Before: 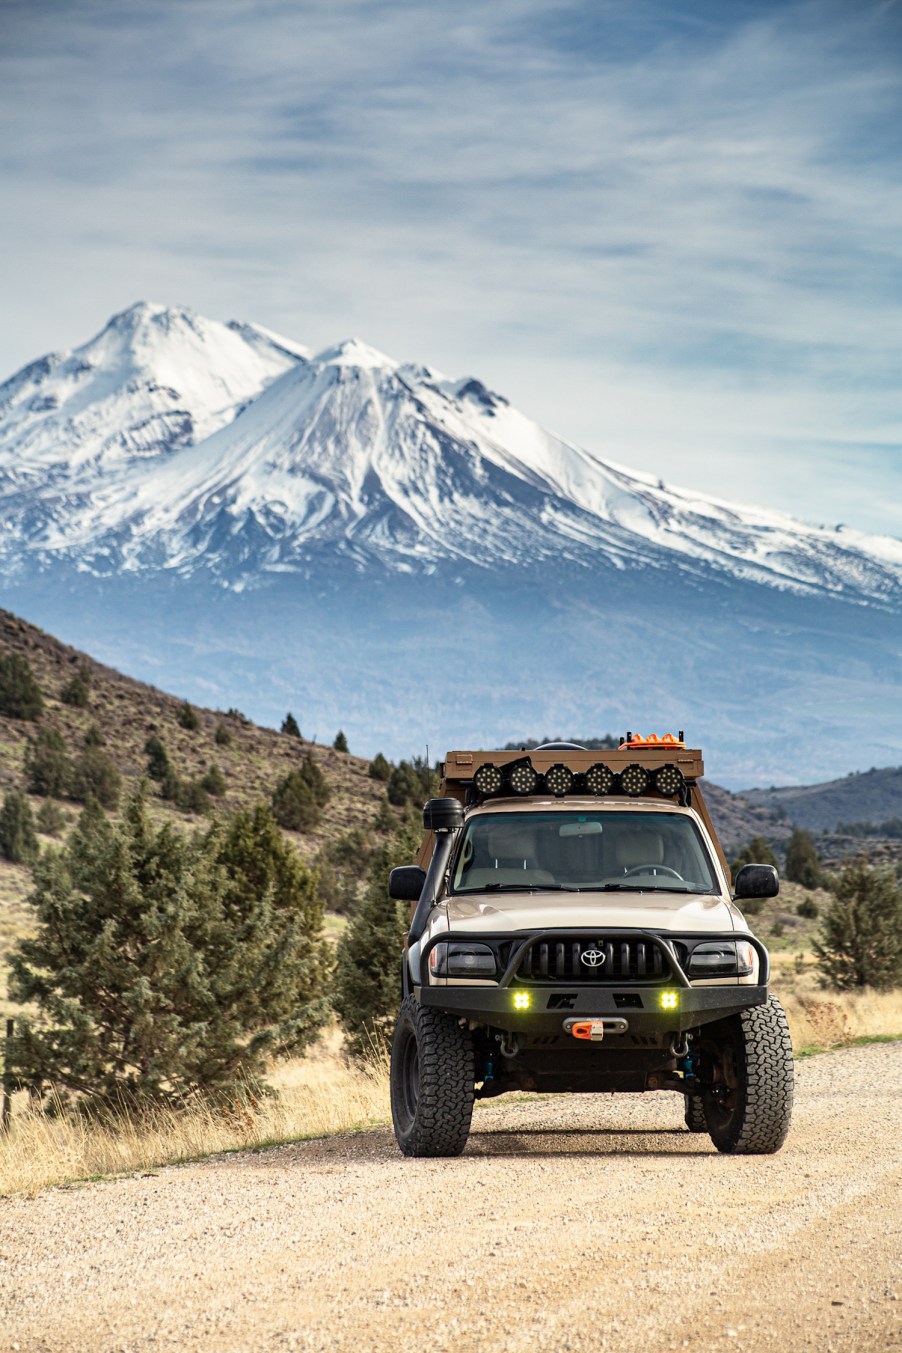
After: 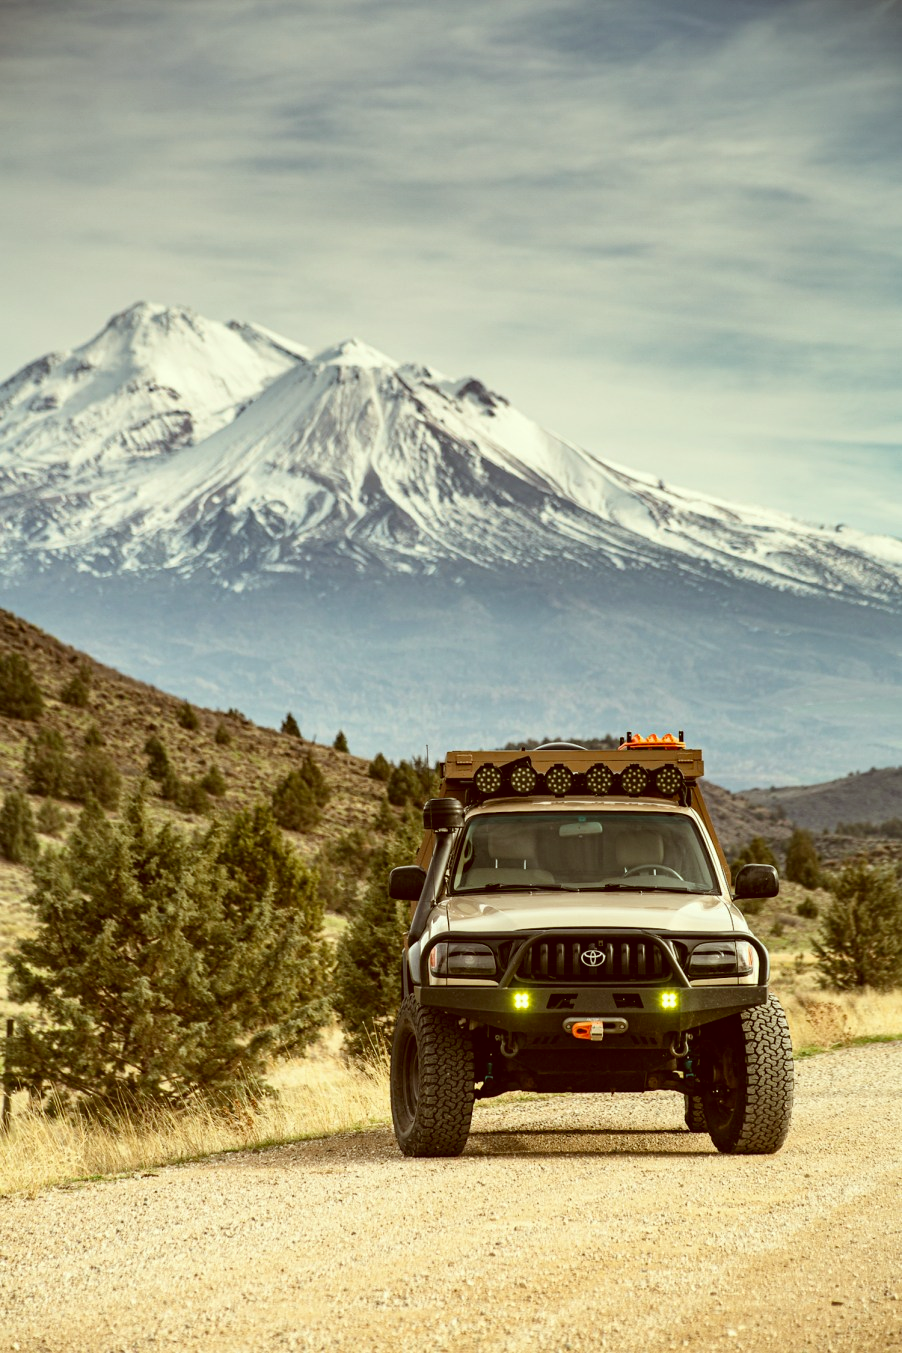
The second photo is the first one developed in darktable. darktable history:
color correction: highlights a* -5.35, highlights b* 9.8, shadows a* 9.68, shadows b* 24.88
